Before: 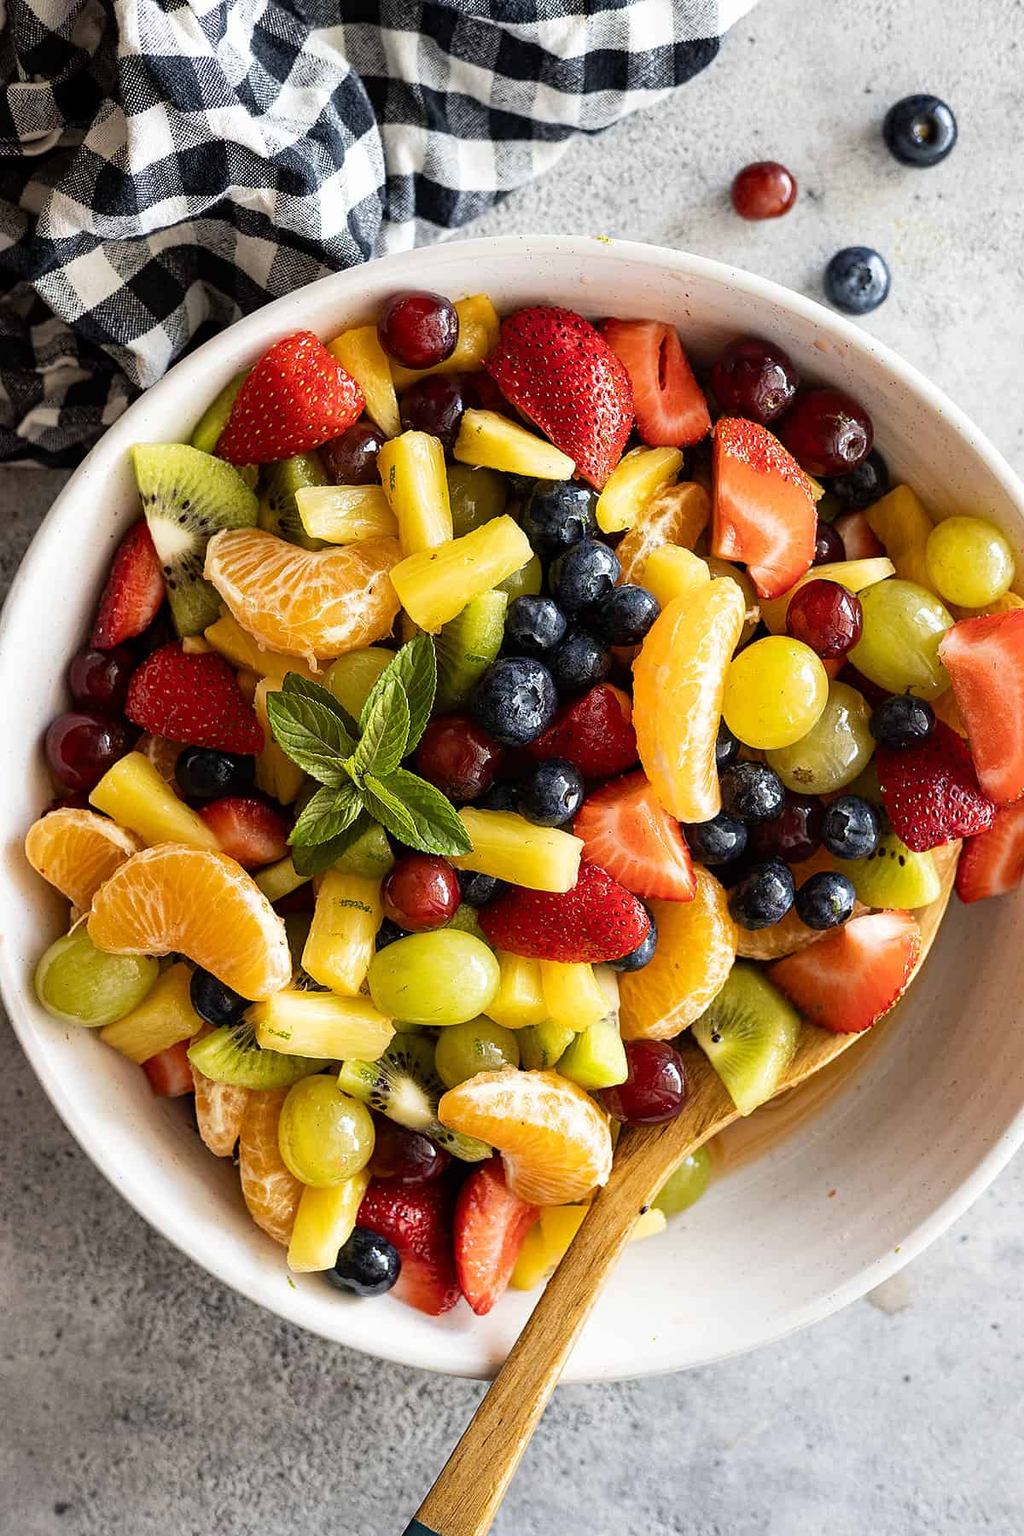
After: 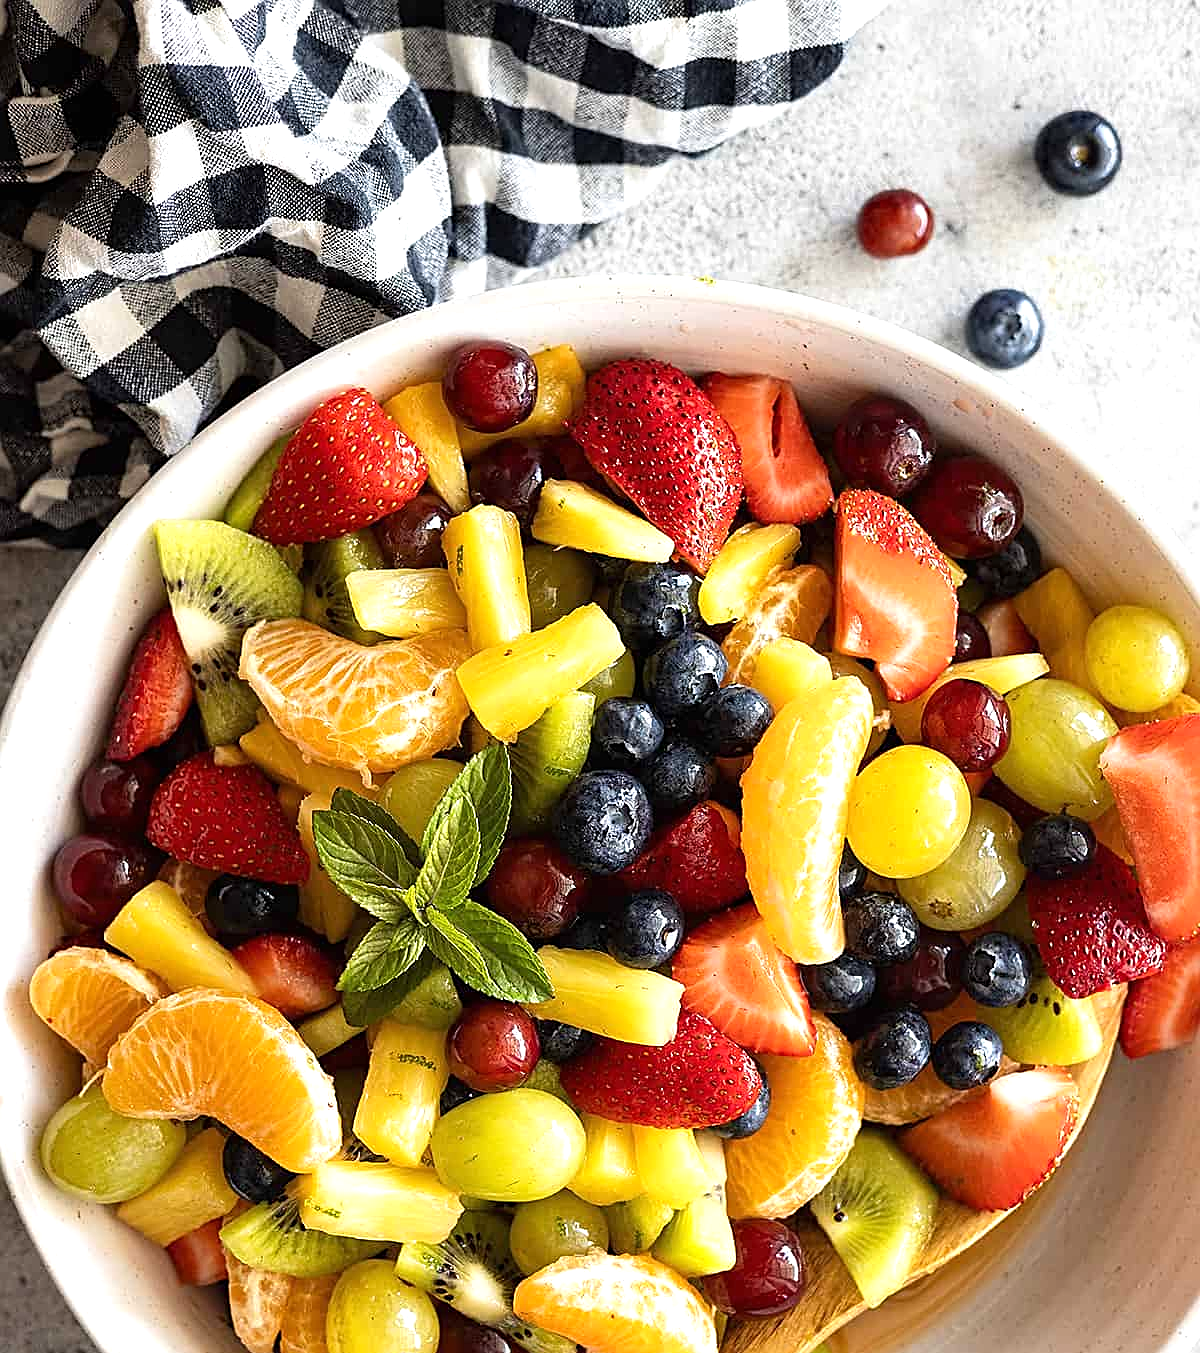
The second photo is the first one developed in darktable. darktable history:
sharpen: on, module defaults
crop: bottom 24.782%
exposure: black level correction 0, exposure 0.399 EV, compensate exposure bias true, compensate highlight preservation false
